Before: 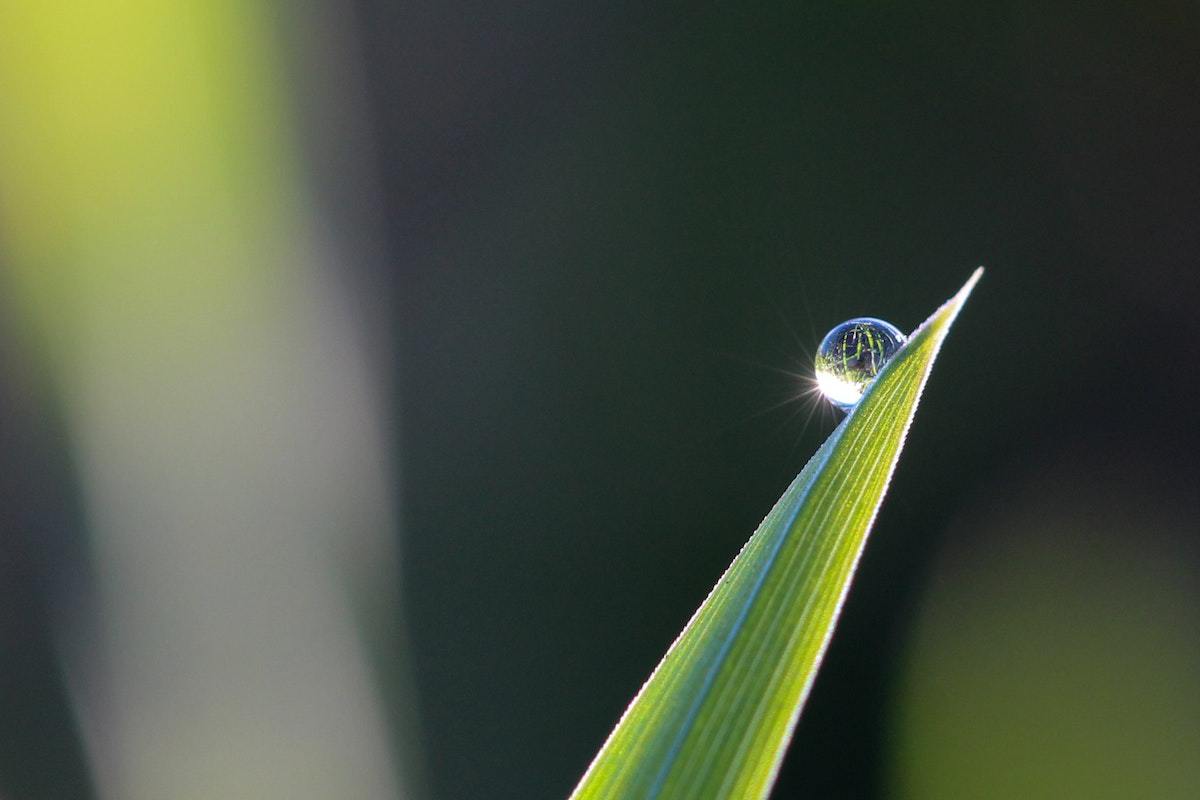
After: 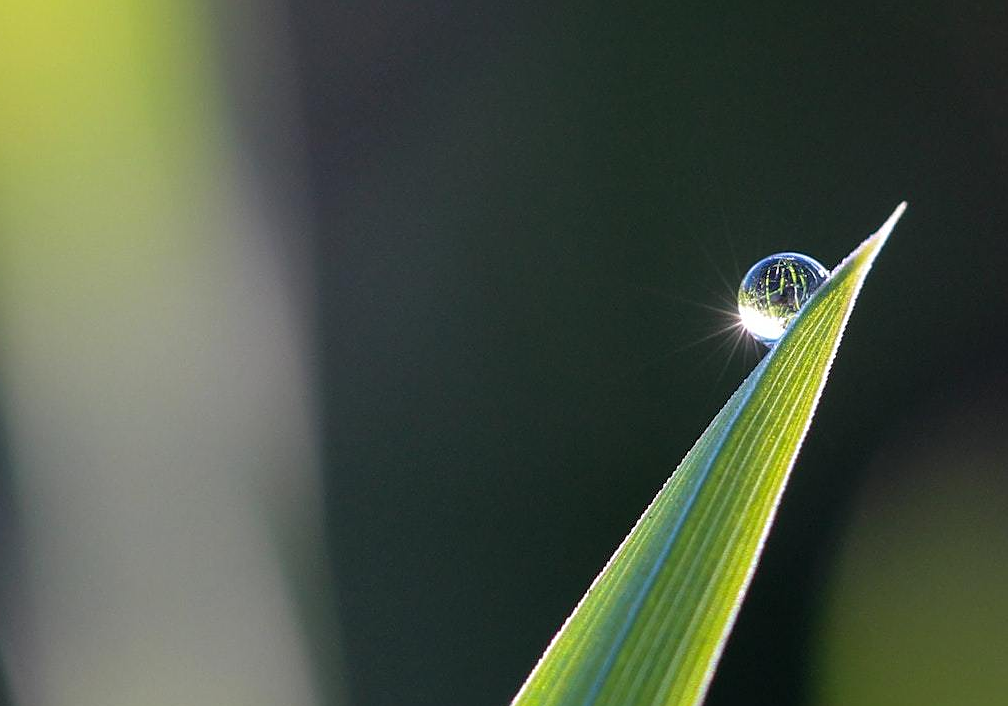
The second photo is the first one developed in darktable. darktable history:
crop: left 6.446%, top 8.188%, right 9.538%, bottom 3.548%
sharpen: on, module defaults
